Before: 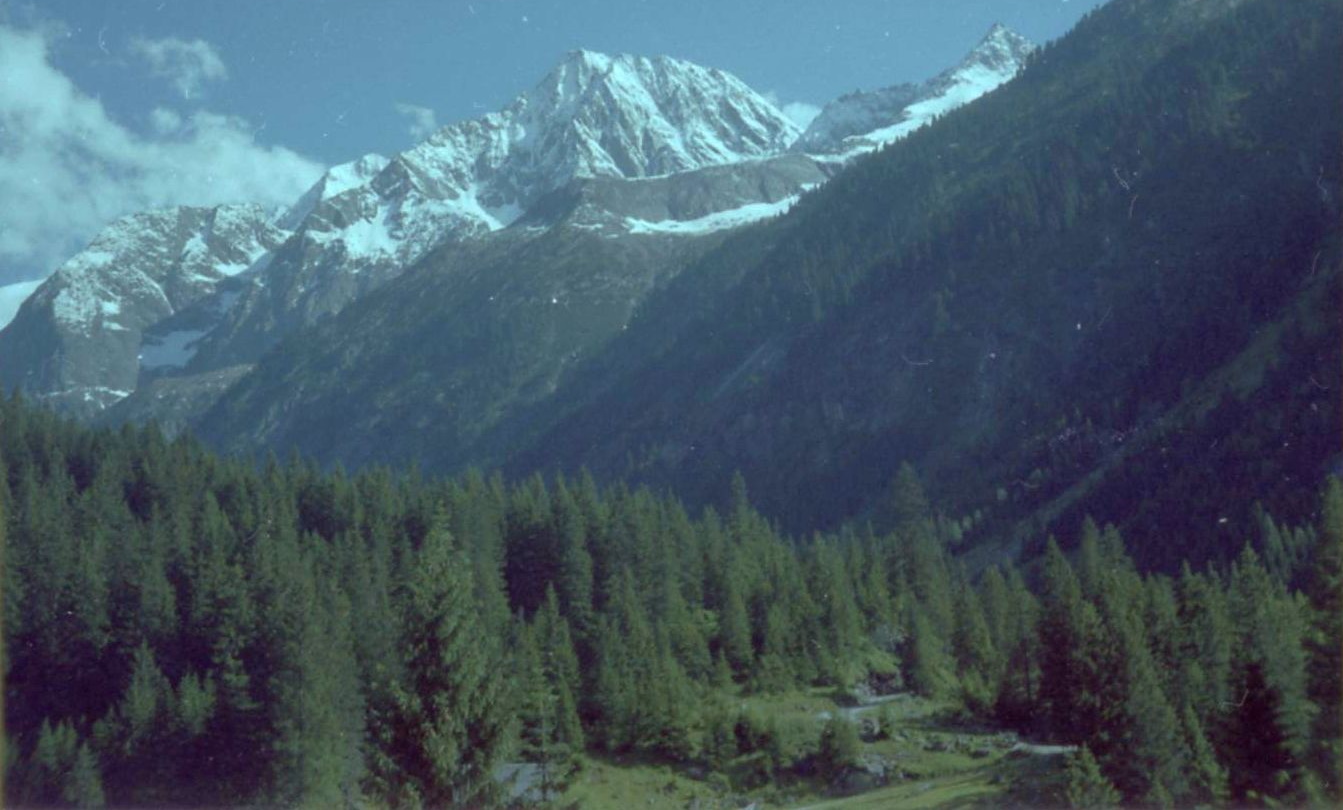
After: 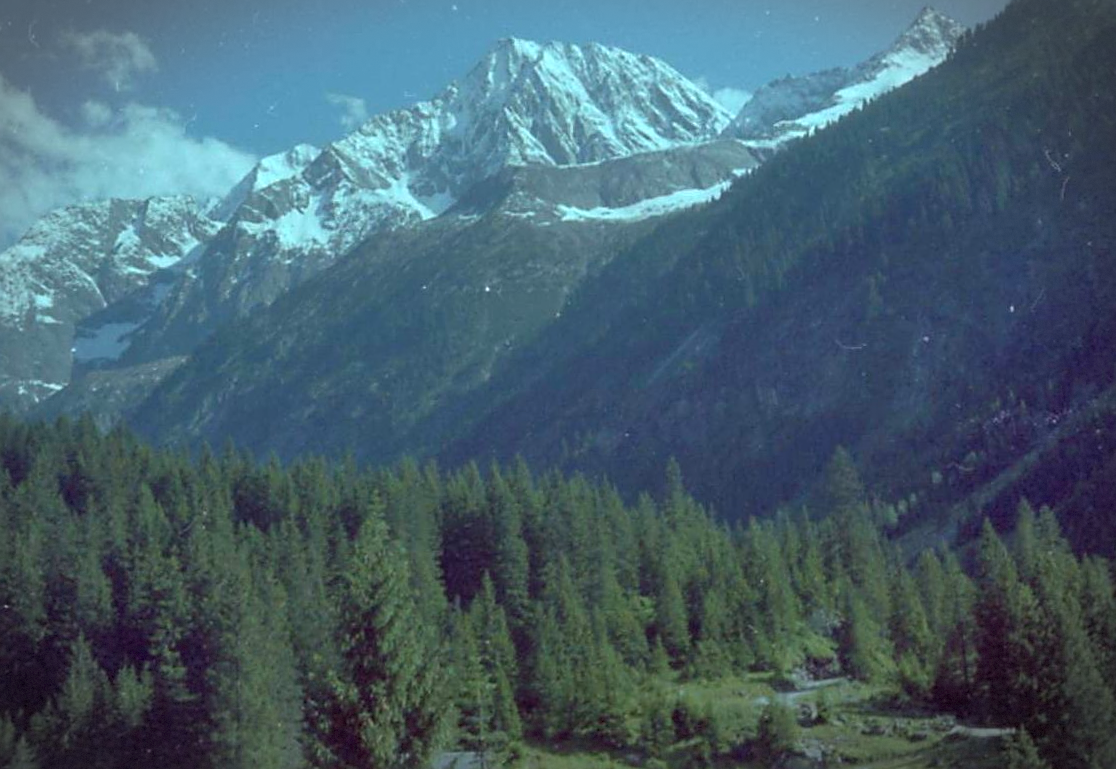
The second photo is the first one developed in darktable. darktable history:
color balance rgb: shadows lift › hue 86.65°, perceptual saturation grading › global saturation 19.36%
sharpen: on, module defaults
vignetting: fall-off start 87.11%, center (-0.014, 0), automatic ratio true, dithering 8-bit output
crop and rotate: angle 0.641°, left 4.134%, top 0.736%, right 11.188%, bottom 2.534%
tone equalizer: on, module defaults
shadows and highlights: shadows 37.74, highlights -28.07, shadows color adjustment 99.13%, highlights color adjustment 0.523%, soften with gaussian
